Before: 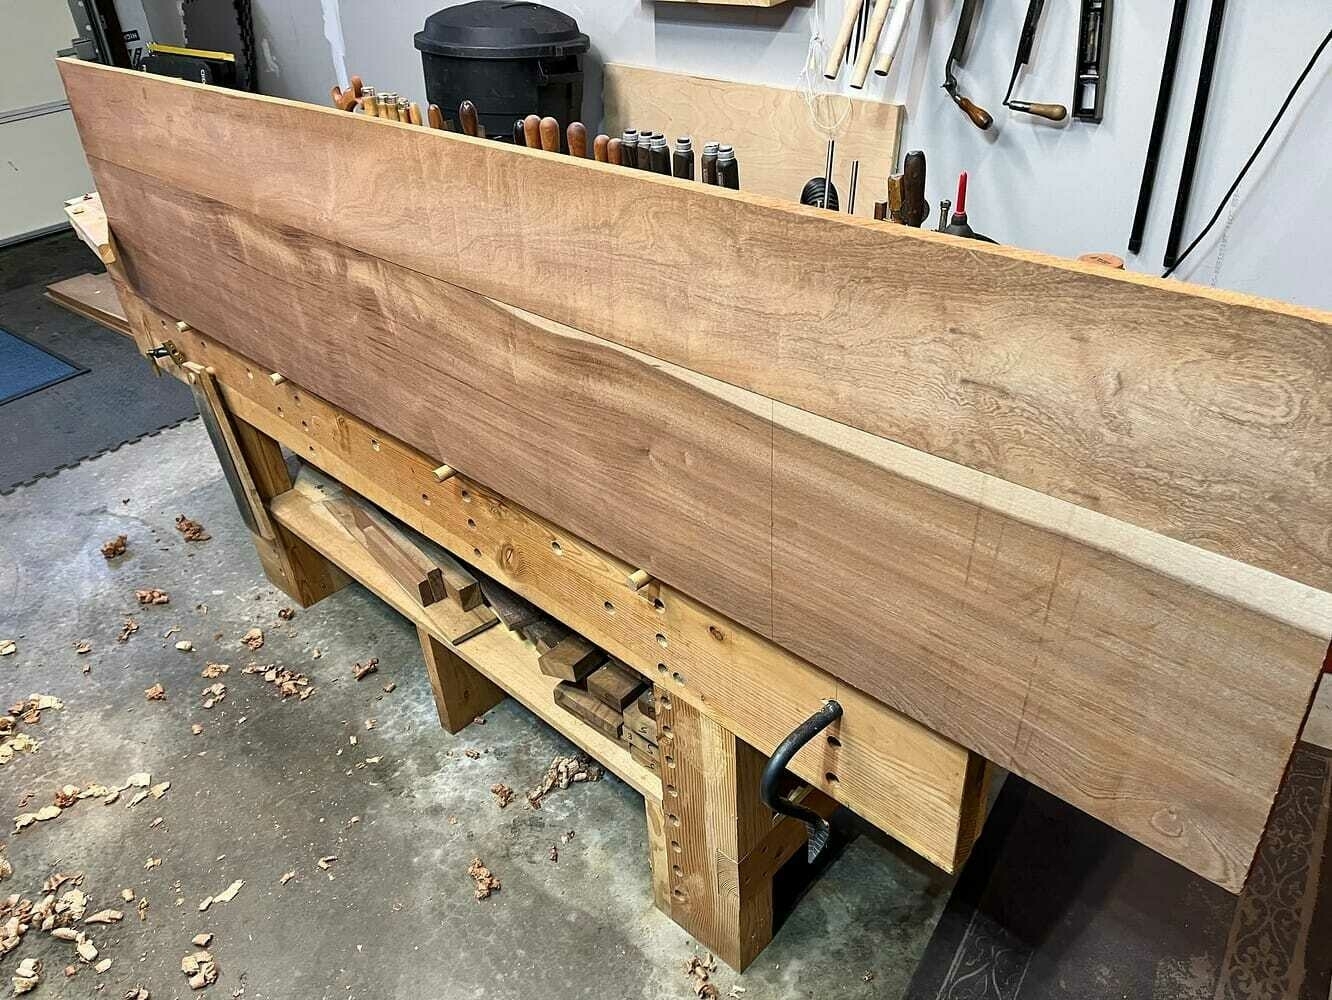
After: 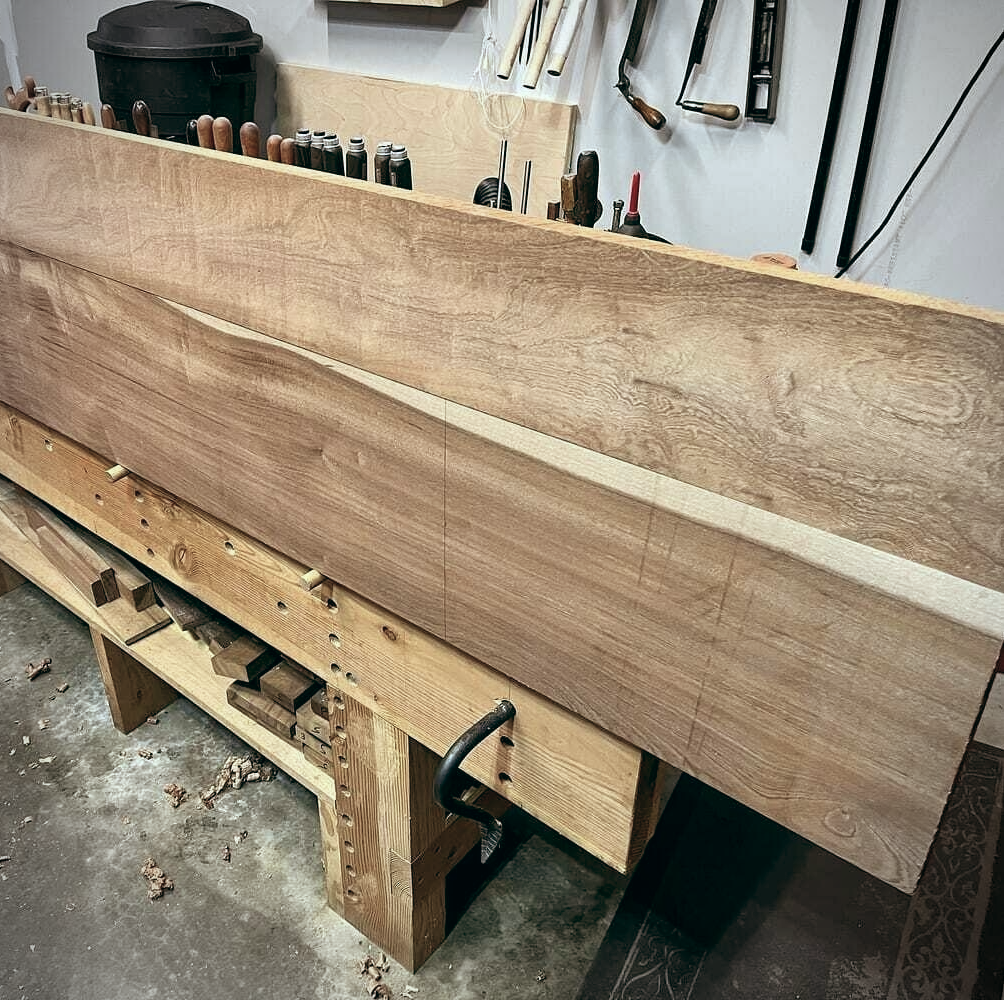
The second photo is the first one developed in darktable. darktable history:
tone equalizer: on, module defaults
color balance: lift [1, 0.994, 1.002, 1.006], gamma [0.957, 1.081, 1.016, 0.919], gain [0.97, 0.972, 1.01, 1.028], input saturation 91.06%, output saturation 79.8%
crop and rotate: left 24.6%
vignetting: fall-off start 87%, automatic ratio true
